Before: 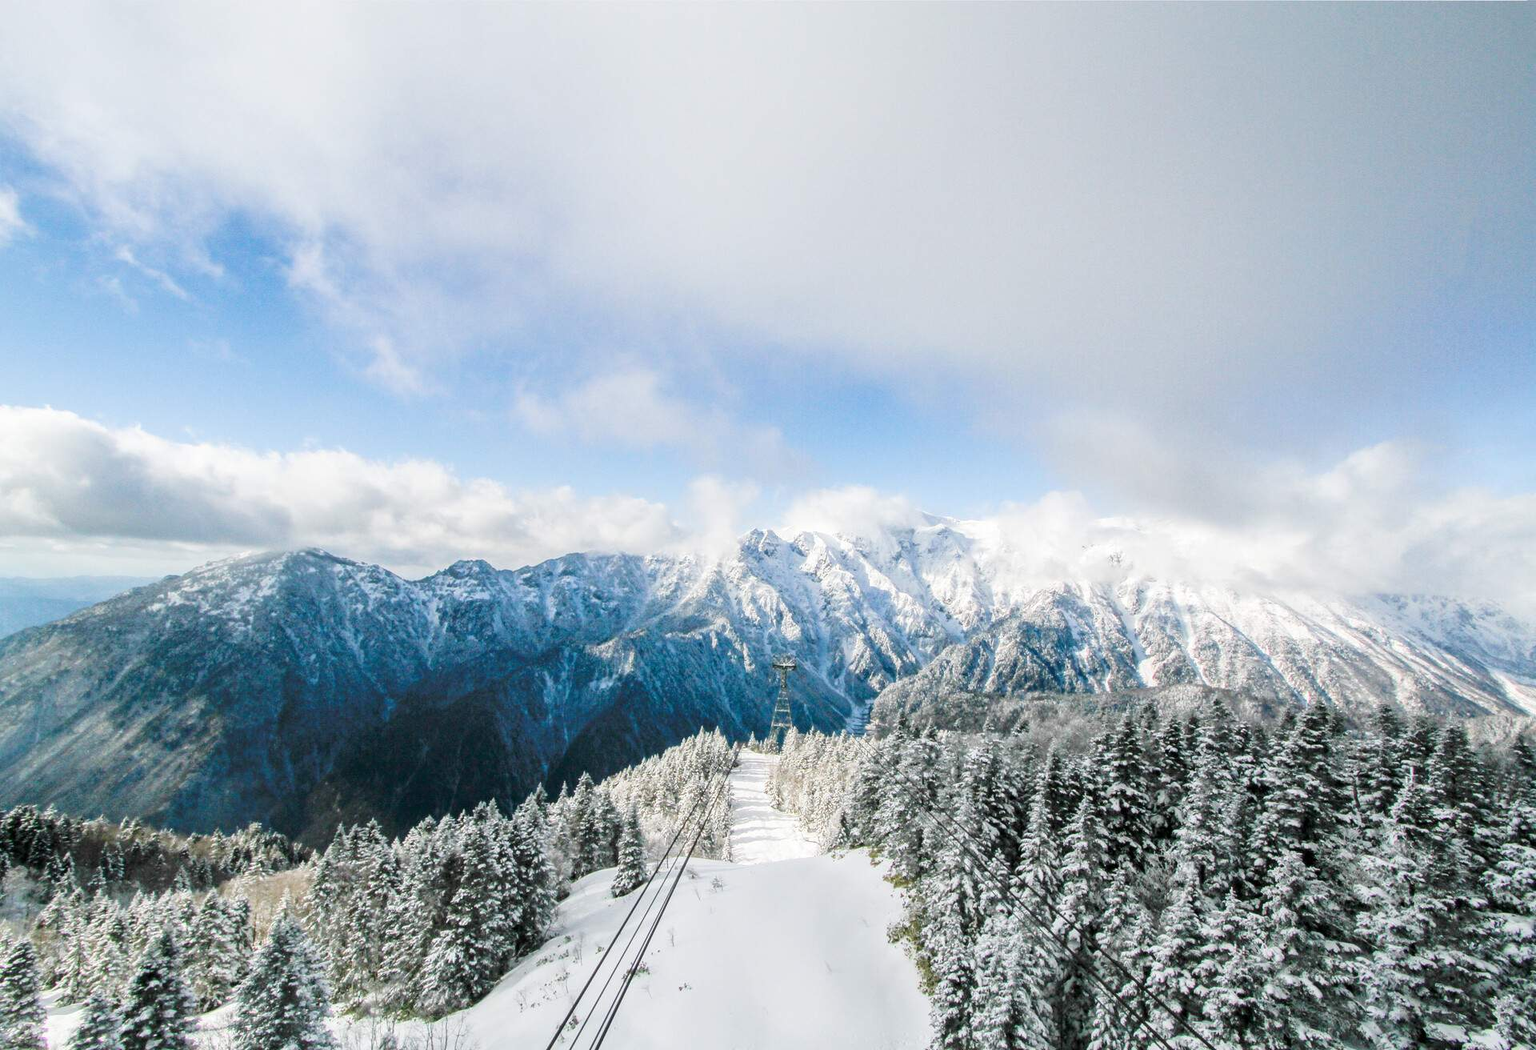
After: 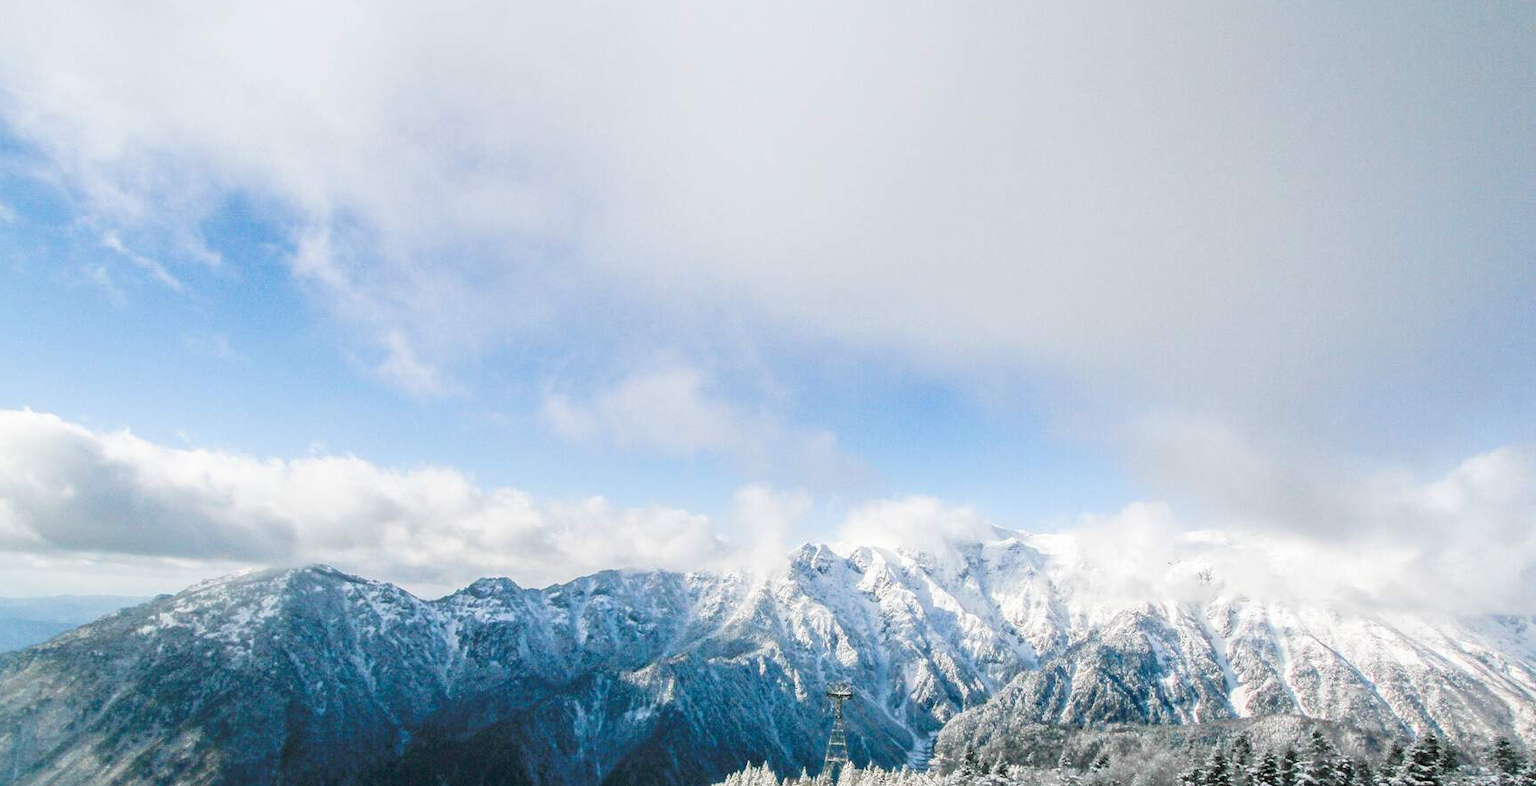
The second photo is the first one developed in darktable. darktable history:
crop: left 1.55%, top 3.456%, right 7.754%, bottom 28.485%
